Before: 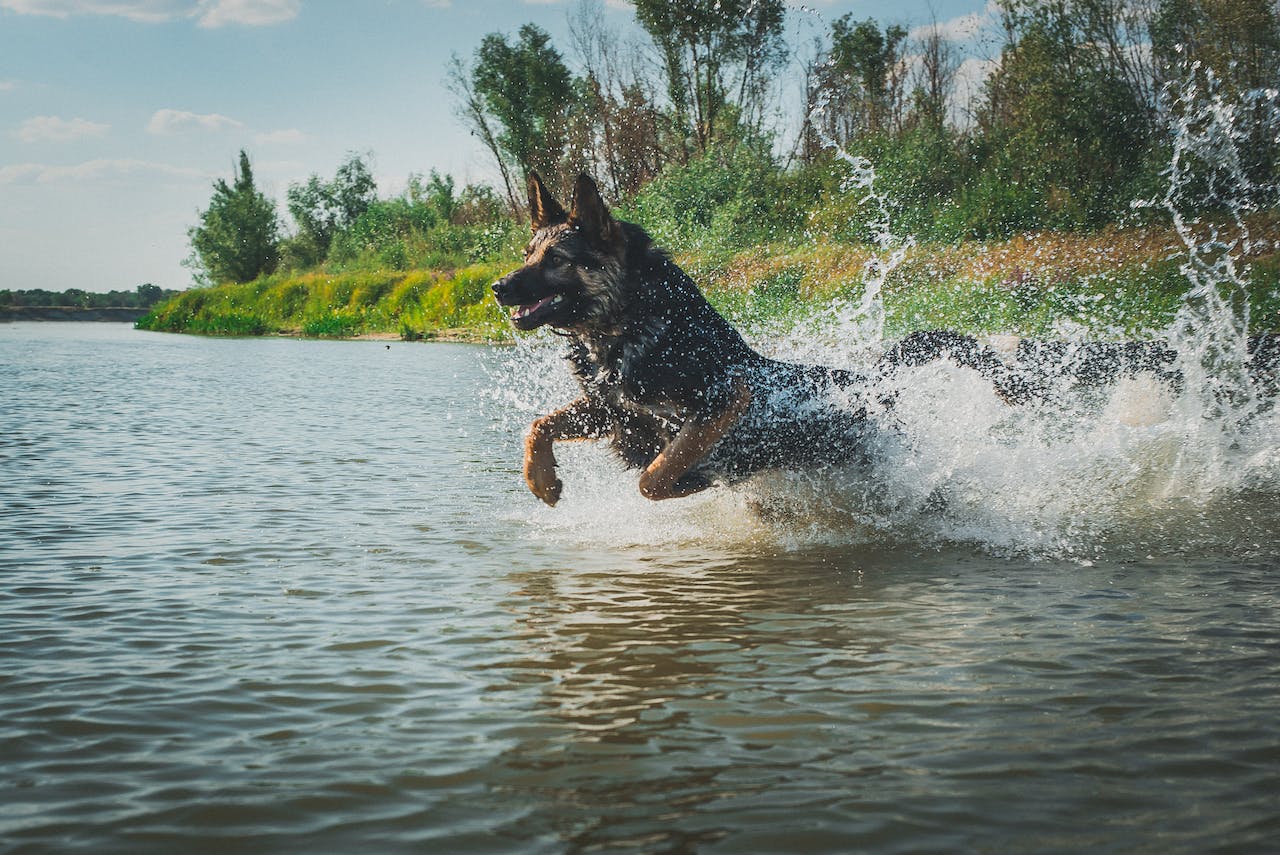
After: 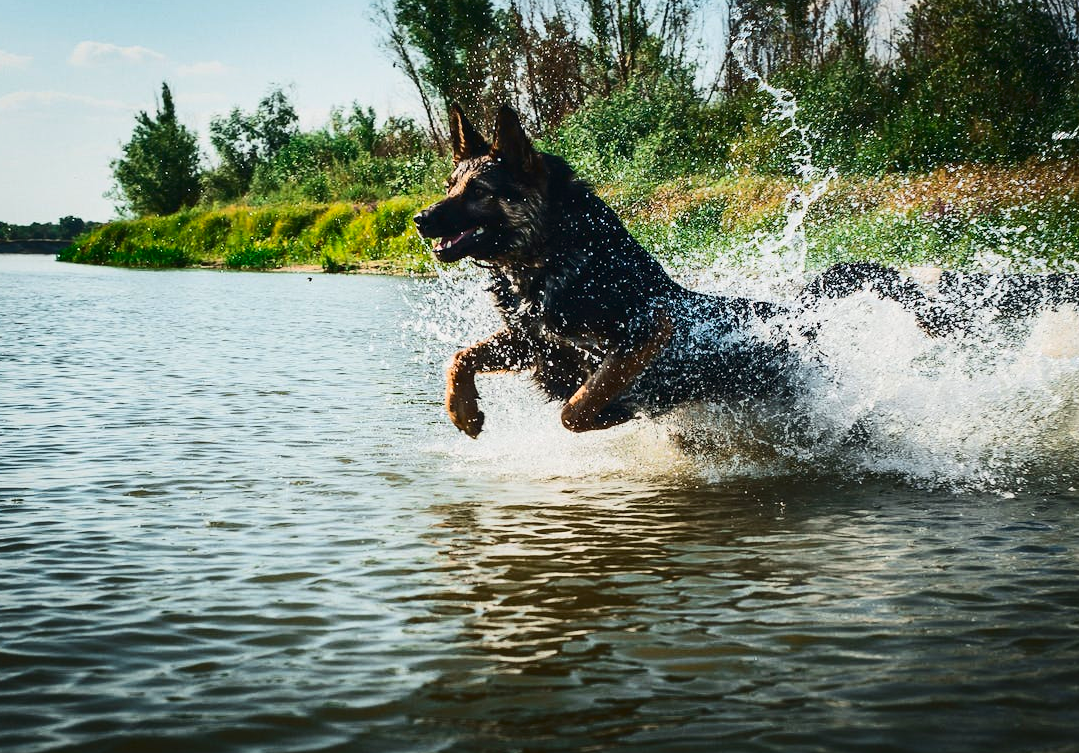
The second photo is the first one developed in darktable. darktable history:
crop: left 6.166%, top 8.062%, right 9.531%, bottom 3.86%
contrast brightness saturation: contrast 0.34, brightness -0.084, saturation 0.167
